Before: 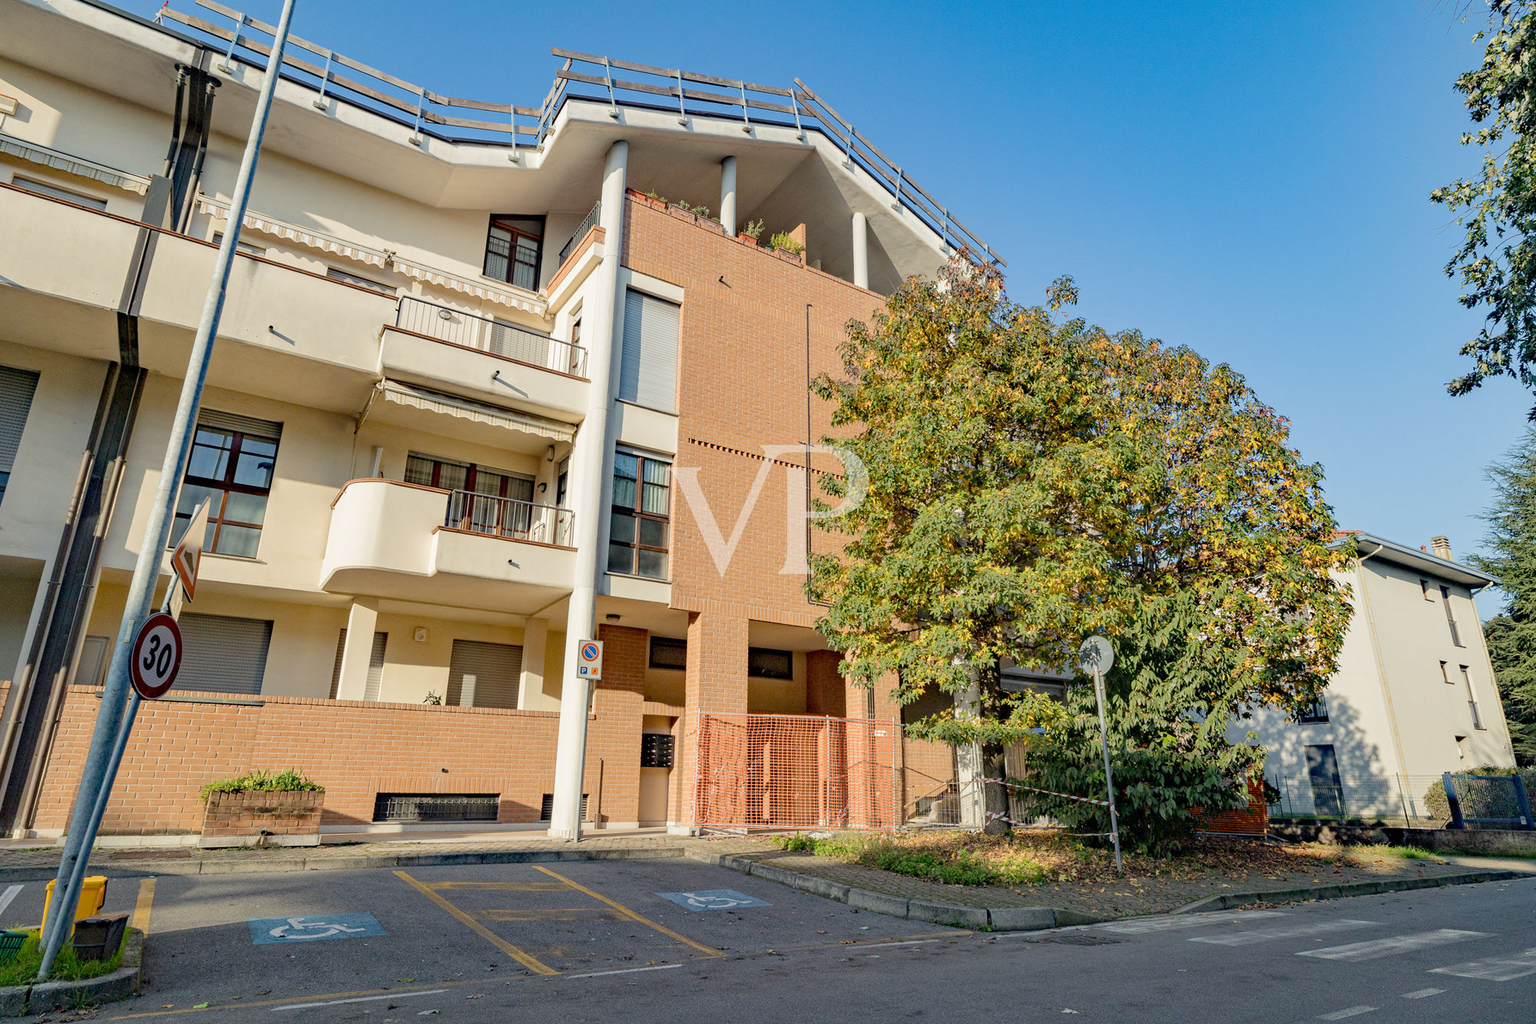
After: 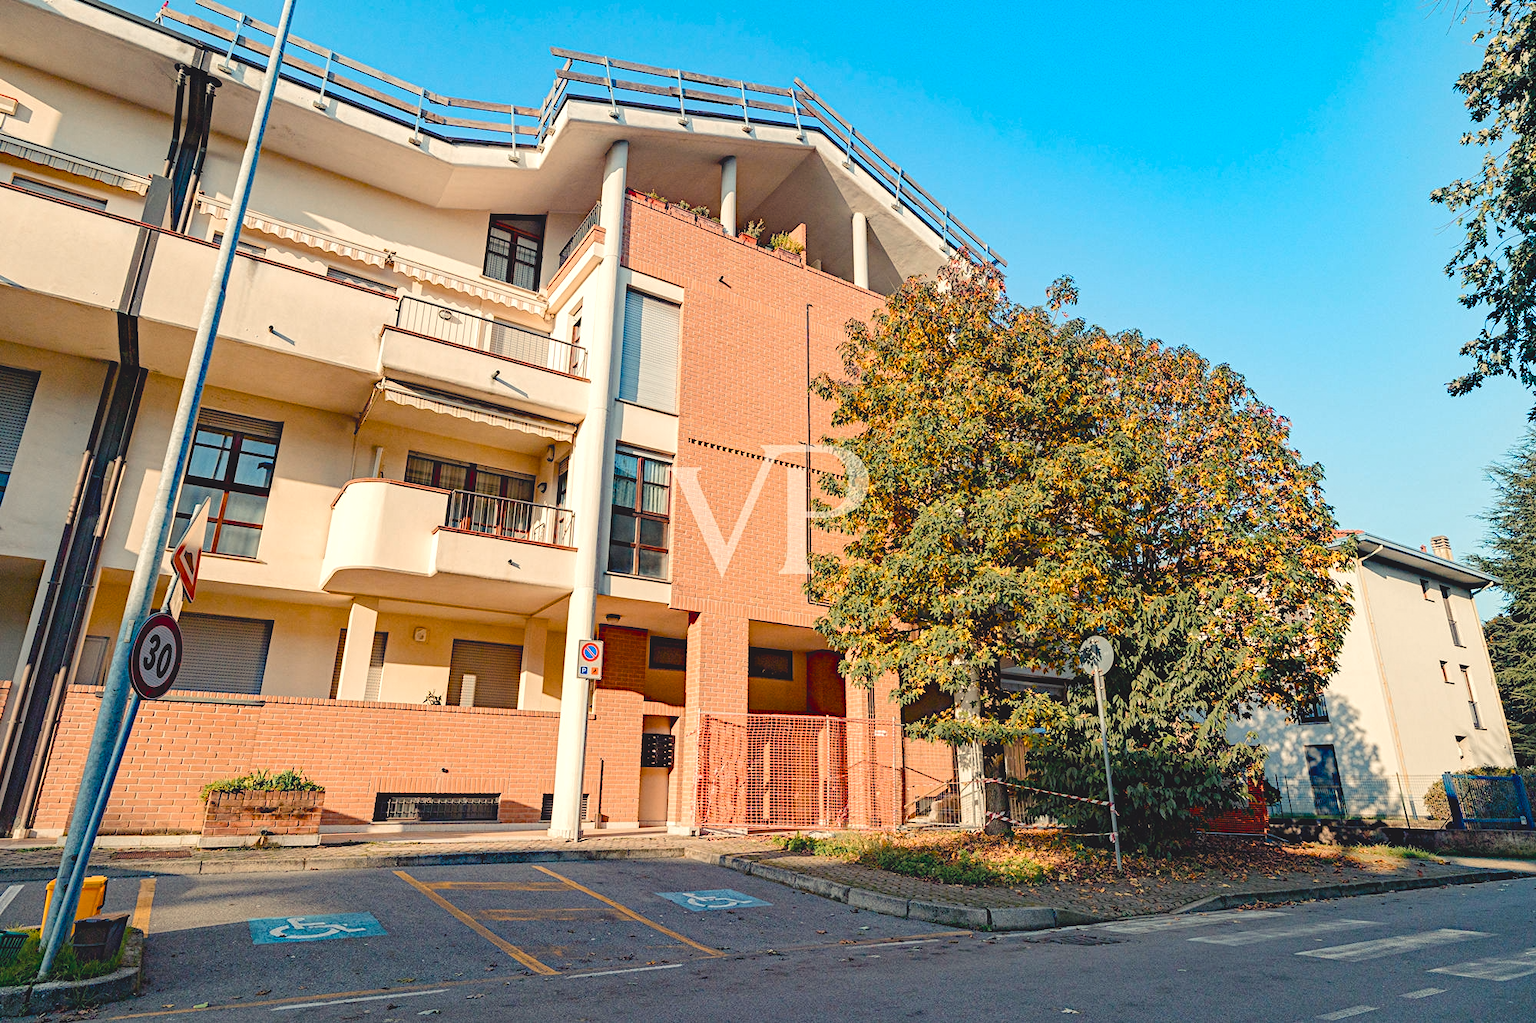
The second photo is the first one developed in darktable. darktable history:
contrast equalizer "negative clarity": octaves 7, y [[0.6 ×6], [0.55 ×6], [0 ×6], [0 ×6], [0 ×6]], mix -0.3
diffuse or sharpen "_builtin_sharpen demosaicing | AA filter": edge sensitivity 1, 1st order anisotropy 100%, 2nd order anisotropy 100%, 3rd order anisotropy 100%, 4th order anisotropy 100%, 1st order speed -25%, 2nd order speed -25%, 3rd order speed -25%, 4th order speed -25%
diffuse or sharpen "bloom 20%": radius span 32, 1st order speed 50%, 2nd order speed 50%, 3rd order speed 50%, 4th order speed 50% | blend: blend mode normal, opacity 20%; mask: uniform (no mask)
tone equalizer "_builtin_contrast tone curve | soft": -8 EV -0.417 EV, -7 EV -0.389 EV, -6 EV -0.333 EV, -5 EV -0.222 EV, -3 EV 0.222 EV, -2 EV 0.333 EV, -1 EV 0.389 EV, +0 EV 0.417 EV, edges refinement/feathering 500, mask exposure compensation -1.57 EV, preserve details no
rgb primaries "creative | pacific": red hue -0.042, red purity 1.1, green hue 0.047, green purity 1.12, blue hue -0.089, blue purity 0.88
color equalizer "creative | pacific": saturation › orange 1.03, saturation › yellow 0.883, saturation › green 0.883, saturation › blue 1.08, saturation › magenta 1.05, hue › orange -4.88, hue › green 8.78, brightness › red 1.06, brightness › orange 1.08, brightness › yellow 0.916, brightness › green 0.916, brightness › cyan 1.04, brightness › blue 1.12, brightness › magenta 1.07
color balance rgb "creative | pacific": shadows lift › chroma 3%, shadows lift › hue 280.8°, power › hue 330°, highlights gain › chroma 3%, highlights gain › hue 75.6°, global offset › luminance 0.7%, perceptual saturation grading › global saturation 20%, perceptual saturation grading › highlights -25%, perceptual saturation grading › shadows 50%, global vibrance 20.33%
